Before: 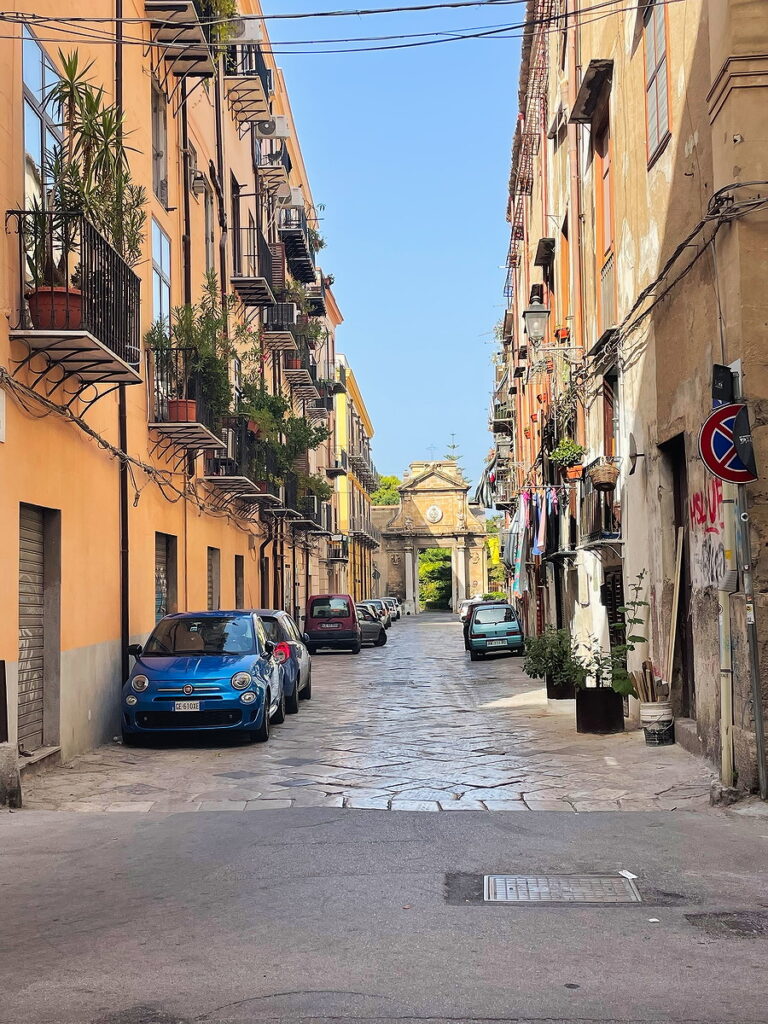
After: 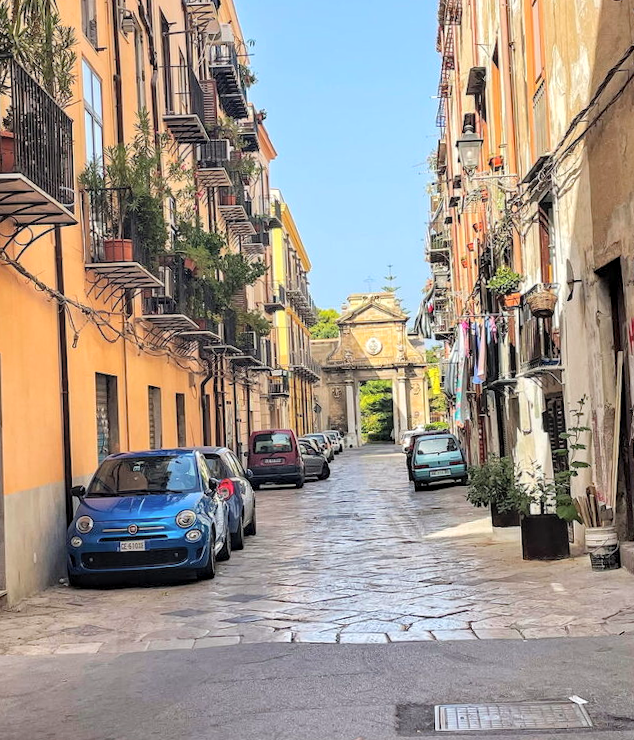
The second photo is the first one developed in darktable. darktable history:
local contrast: on, module defaults
haze removal: compatibility mode true, adaptive false
rotate and perspective: rotation -1.77°, lens shift (horizontal) 0.004, automatic cropping off
contrast brightness saturation: brightness 0.15
crop: left 9.712%, top 16.928%, right 10.845%, bottom 12.332%
